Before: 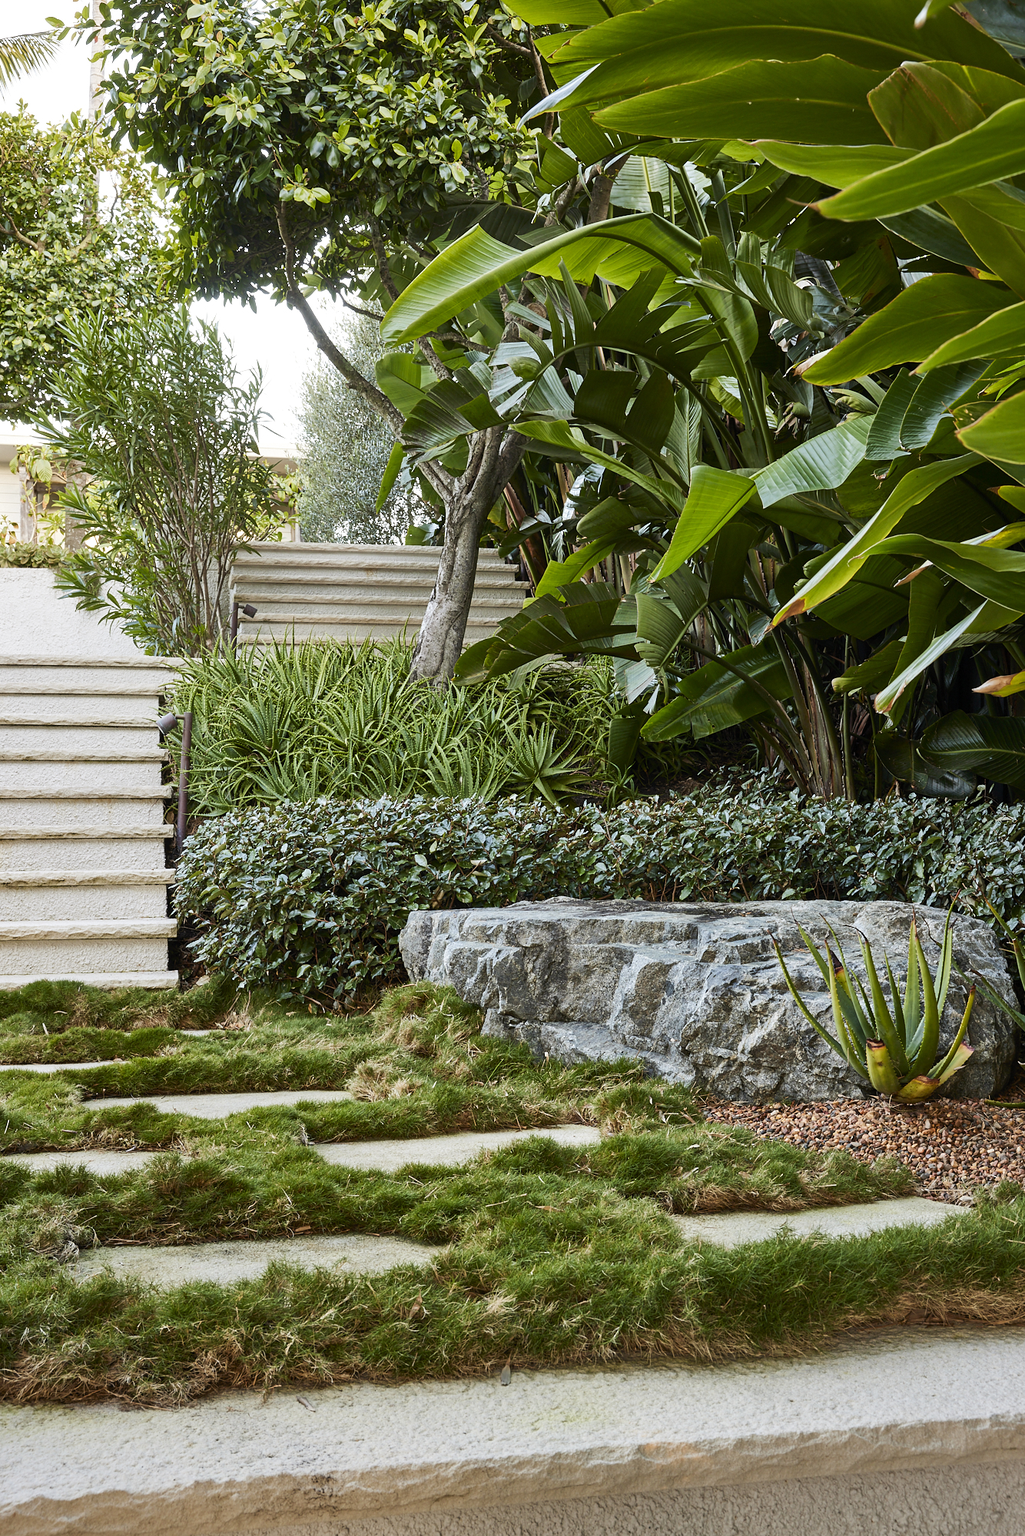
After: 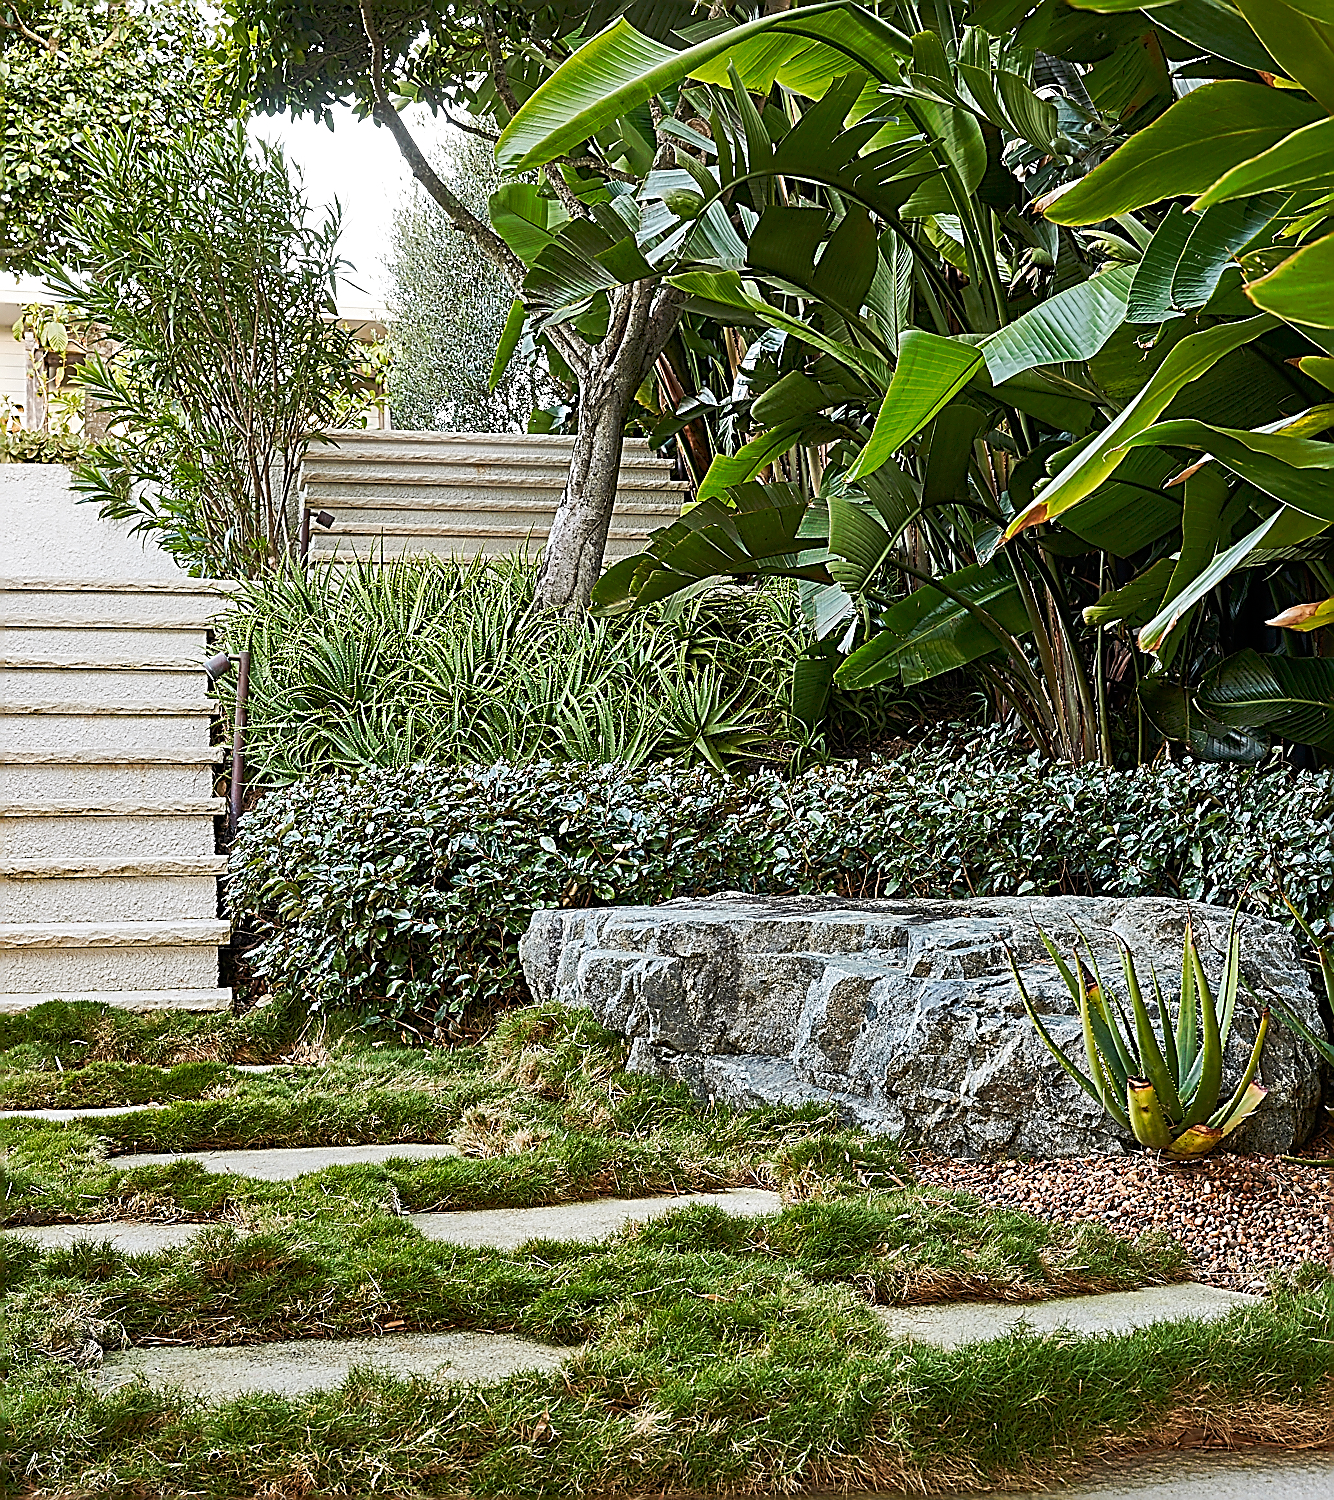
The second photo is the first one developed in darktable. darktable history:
sharpen: amount 1.861
crop: top 13.819%, bottom 11.169%
rgb curve: curves: ch0 [(0, 0) (0.093, 0.159) (0.241, 0.265) (0.414, 0.42) (1, 1)], compensate middle gray true, preserve colors basic power
tone curve: curves: ch0 [(0, 0) (0.003, 0.003) (0.011, 0.011) (0.025, 0.024) (0.044, 0.042) (0.069, 0.066) (0.1, 0.095) (0.136, 0.129) (0.177, 0.169) (0.224, 0.214) (0.277, 0.264) (0.335, 0.319) (0.399, 0.38) (0.468, 0.446) (0.543, 0.558) (0.623, 0.636) (0.709, 0.719) (0.801, 0.807) (0.898, 0.901) (1, 1)], preserve colors none
